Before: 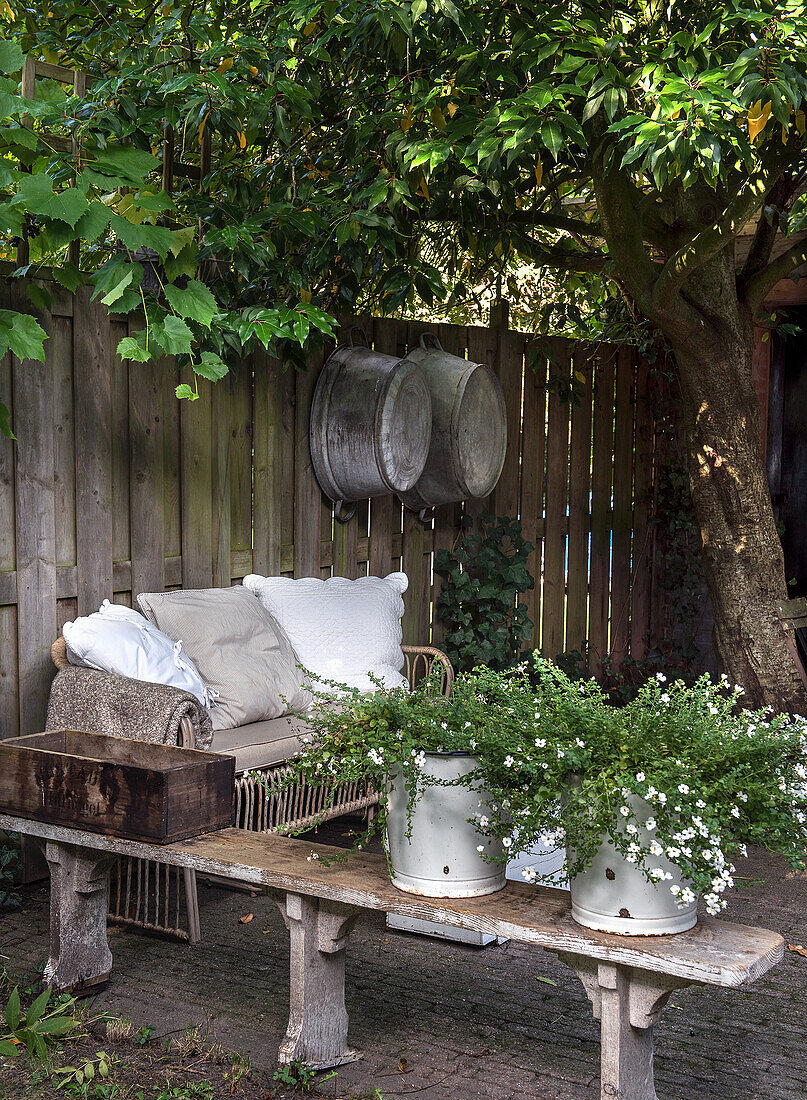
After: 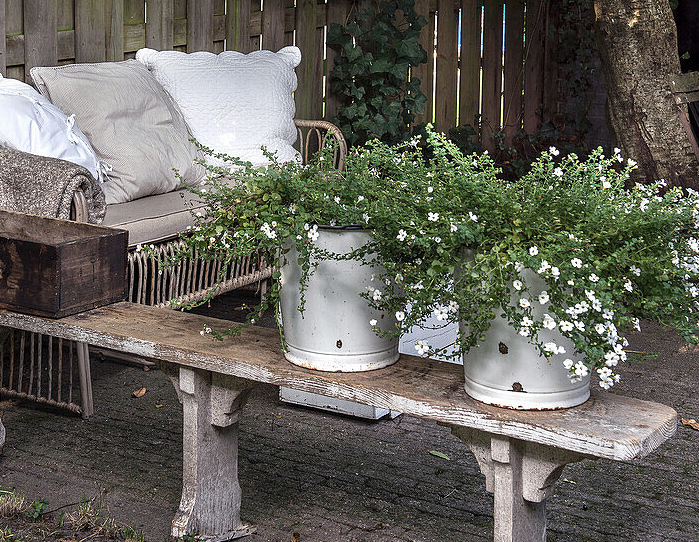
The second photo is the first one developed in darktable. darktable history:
crop and rotate: left 13.313%, top 47.848%, bottom 2.813%
exposure: exposure 0.025 EV, compensate highlight preservation false
color correction: highlights b* 0.056, saturation 0.825
